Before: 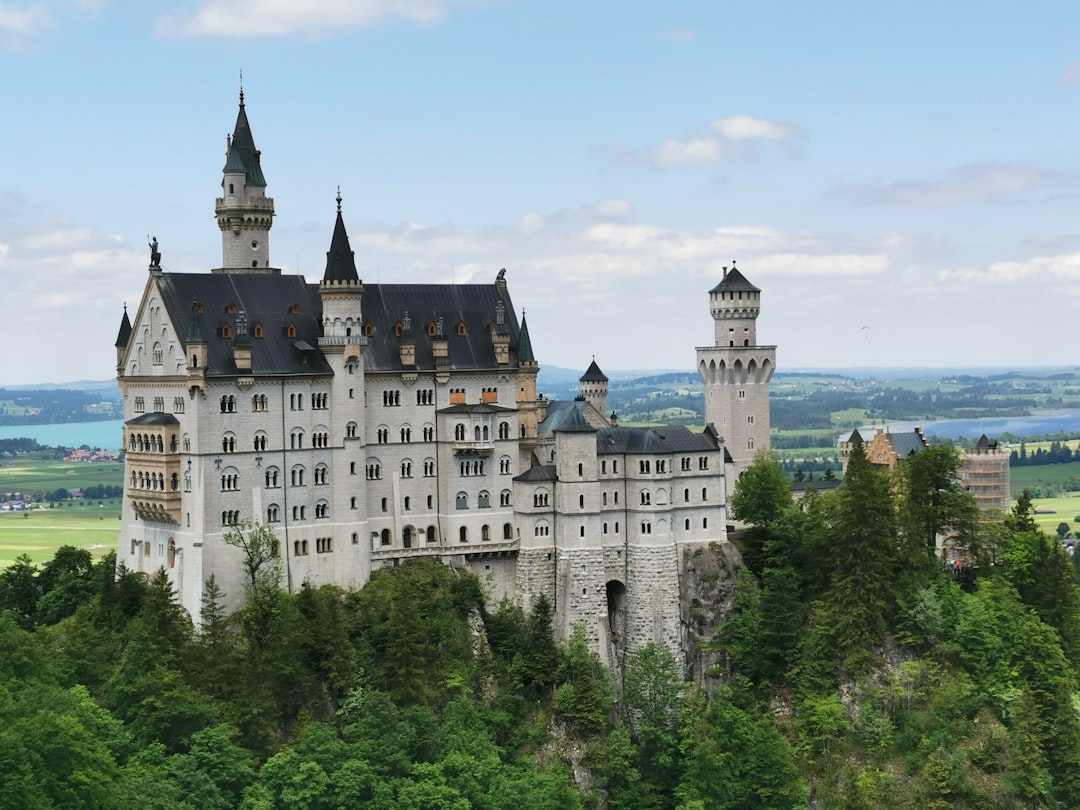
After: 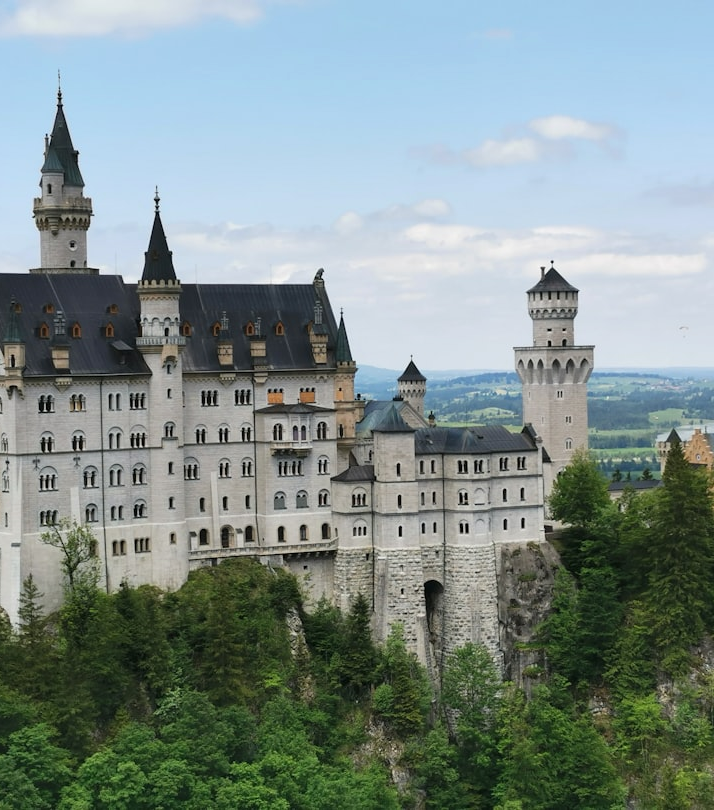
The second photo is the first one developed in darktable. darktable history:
crop: left 16.919%, right 16.919%
tone equalizer: mask exposure compensation -0.484 EV
